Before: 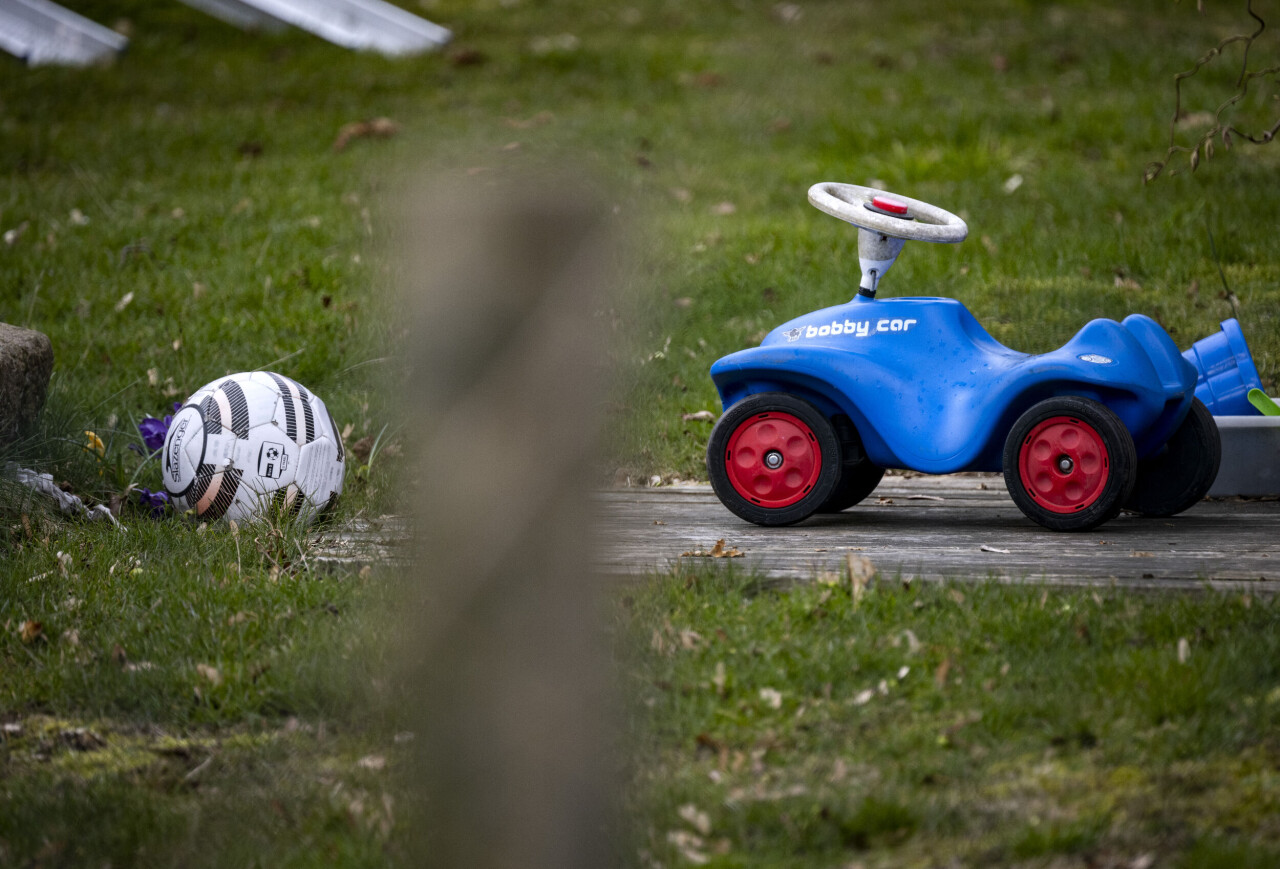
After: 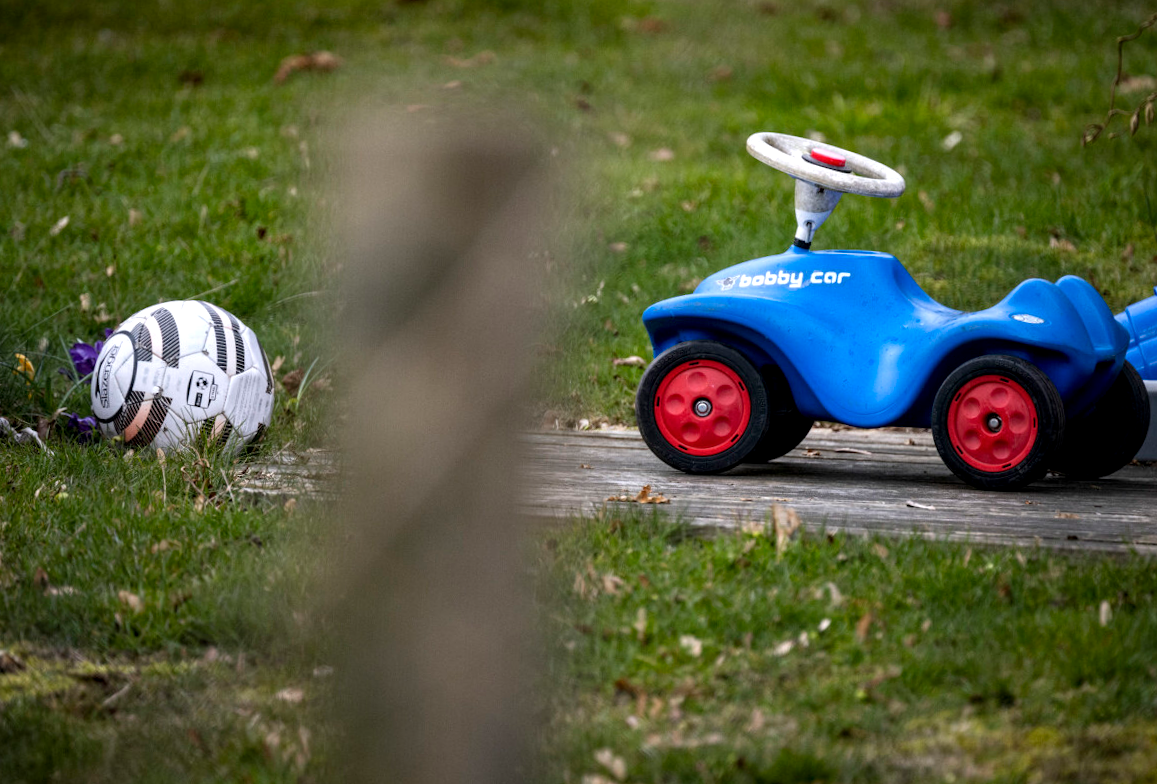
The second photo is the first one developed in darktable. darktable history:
exposure: exposure 0.17 EV, compensate highlight preservation false
local contrast: highlights 106%, shadows 103%, detail 119%, midtone range 0.2
crop and rotate: angle -2.11°, left 3.097%, top 4.323%, right 1.644%, bottom 0.576%
